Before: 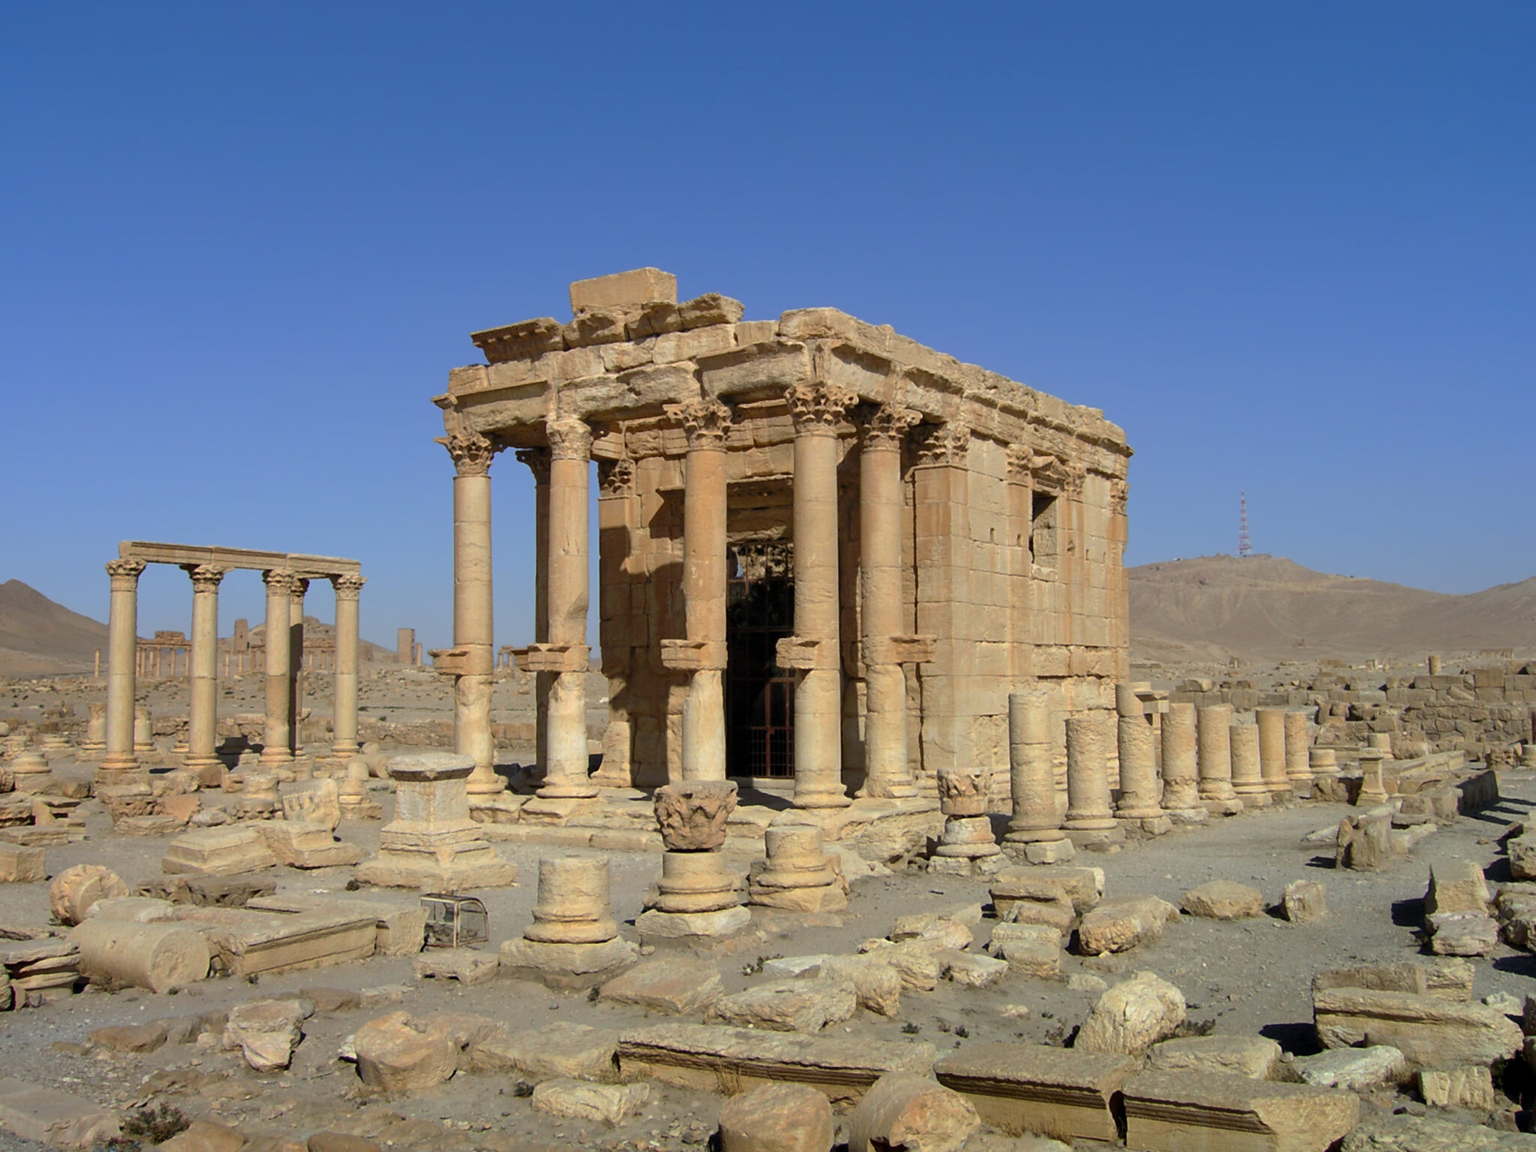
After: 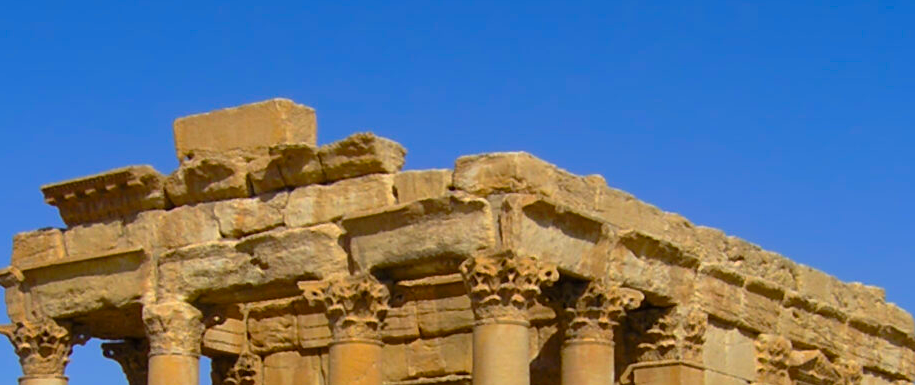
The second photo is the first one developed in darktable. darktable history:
color balance rgb: linear chroma grading › global chroma 15%, perceptual saturation grading › global saturation 30%
crop: left 28.64%, top 16.832%, right 26.637%, bottom 58.055%
